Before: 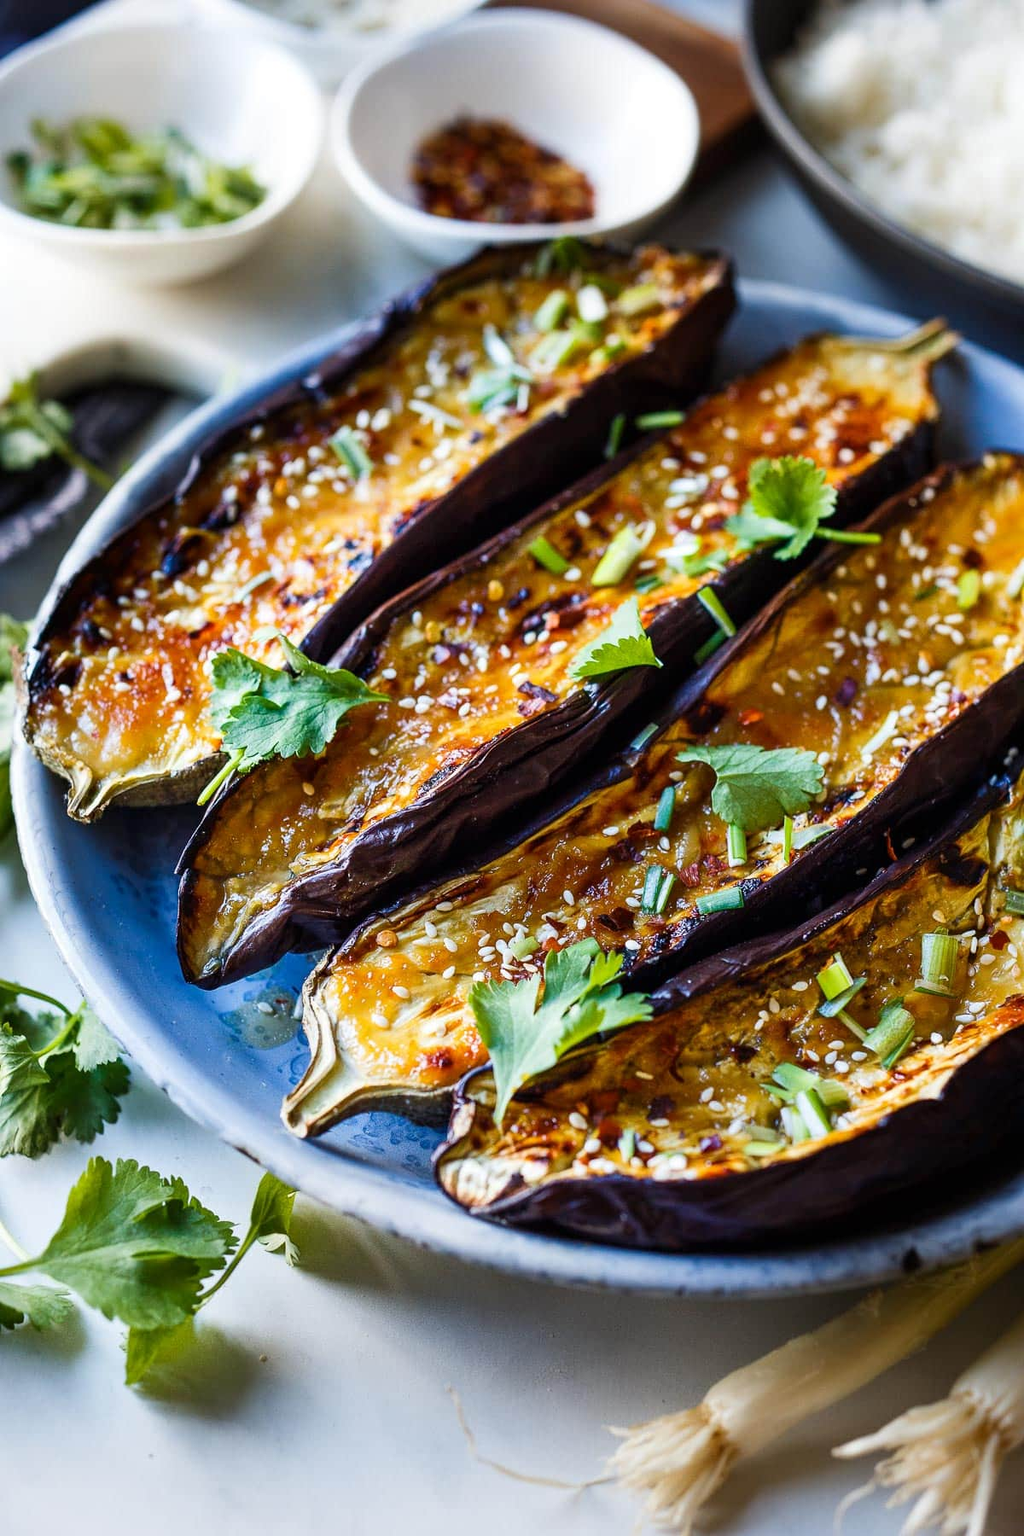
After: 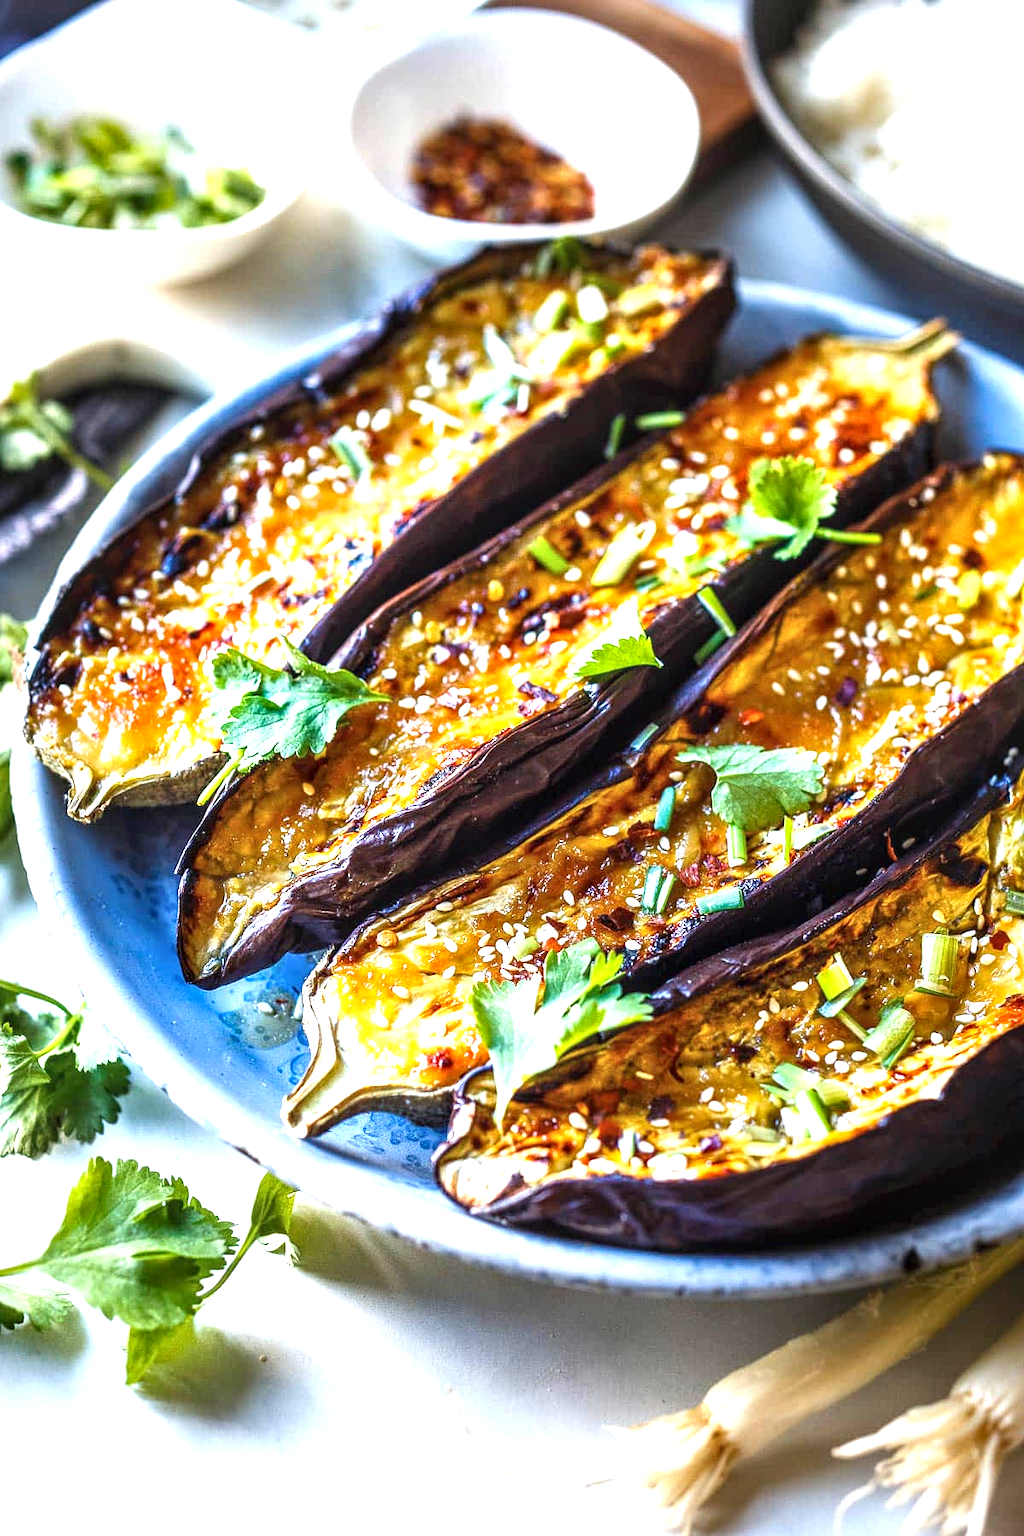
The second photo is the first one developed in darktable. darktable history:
local contrast: detail 130%
exposure: black level correction 0, exposure 1.095 EV, compensate exposure bias true, compensate highlight preservation false
